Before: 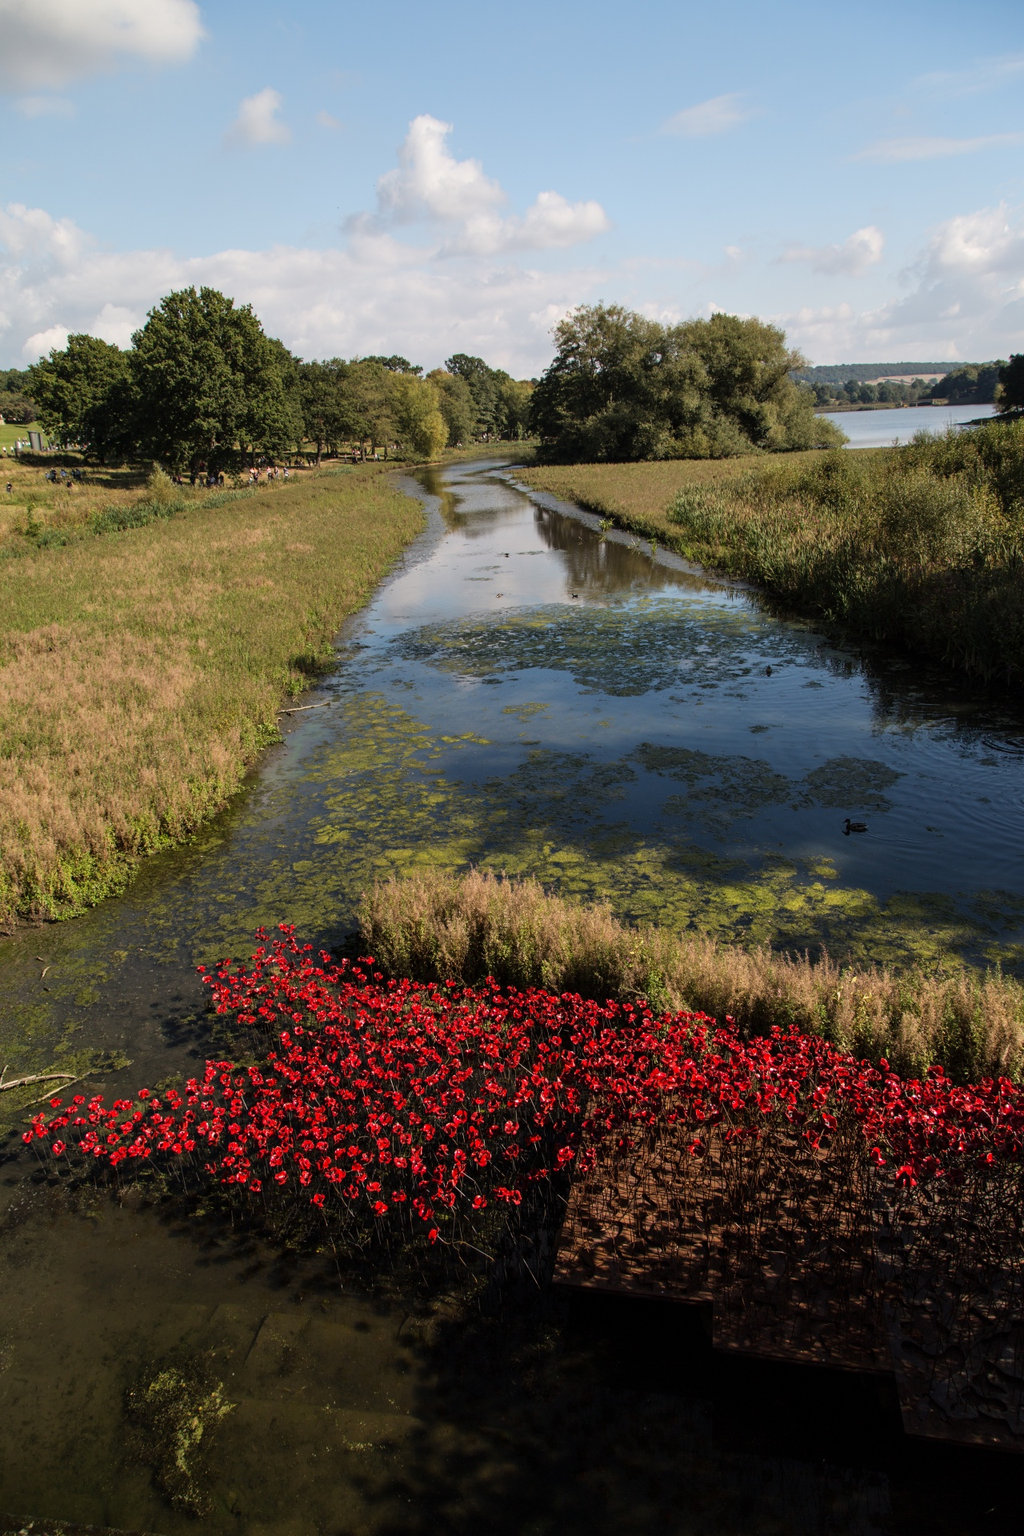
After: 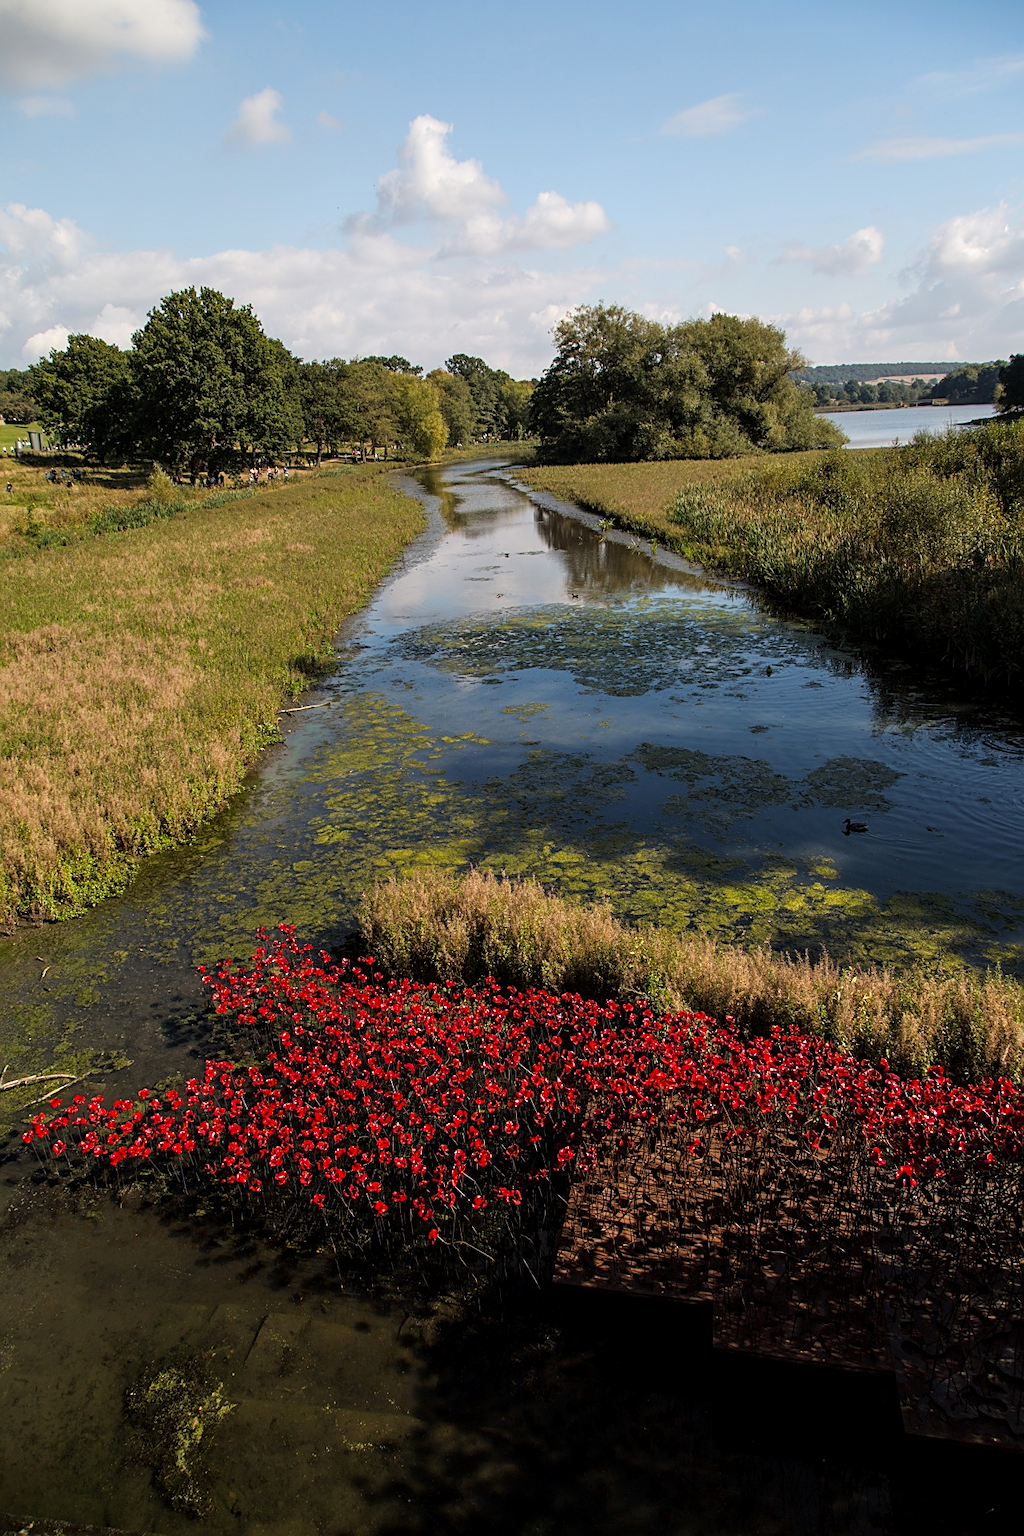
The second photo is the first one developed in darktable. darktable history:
local contrast: highlights 100%, shadows 100%, detail 120%, midtone range 0.2
sharpen: on, module defaults
color balance rgb: shadows fall-off 101%, linear chroma grading › mid-tones 7.63%, perceptual saturation grading › mid-tones 11.68%, mask middle-gray fulcrum 22.45%, global vibrance 10.11%, saturation formula JzAzBz (2021)
